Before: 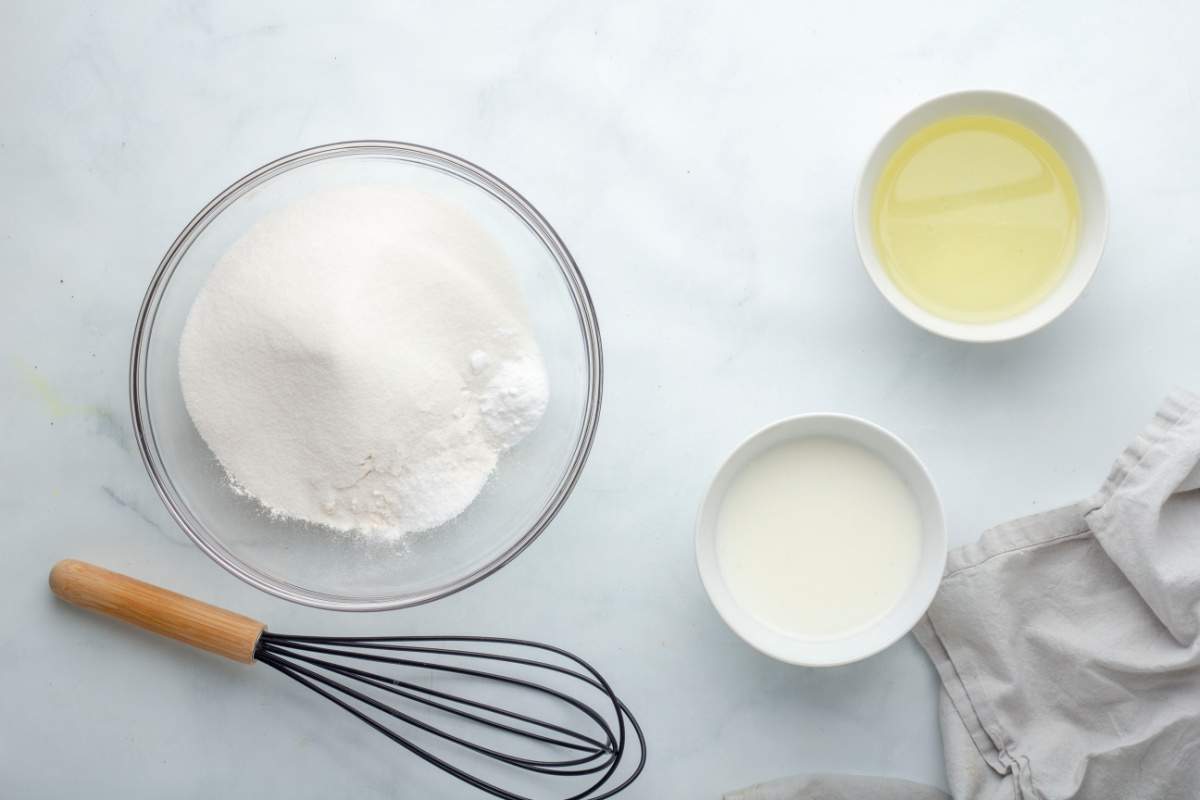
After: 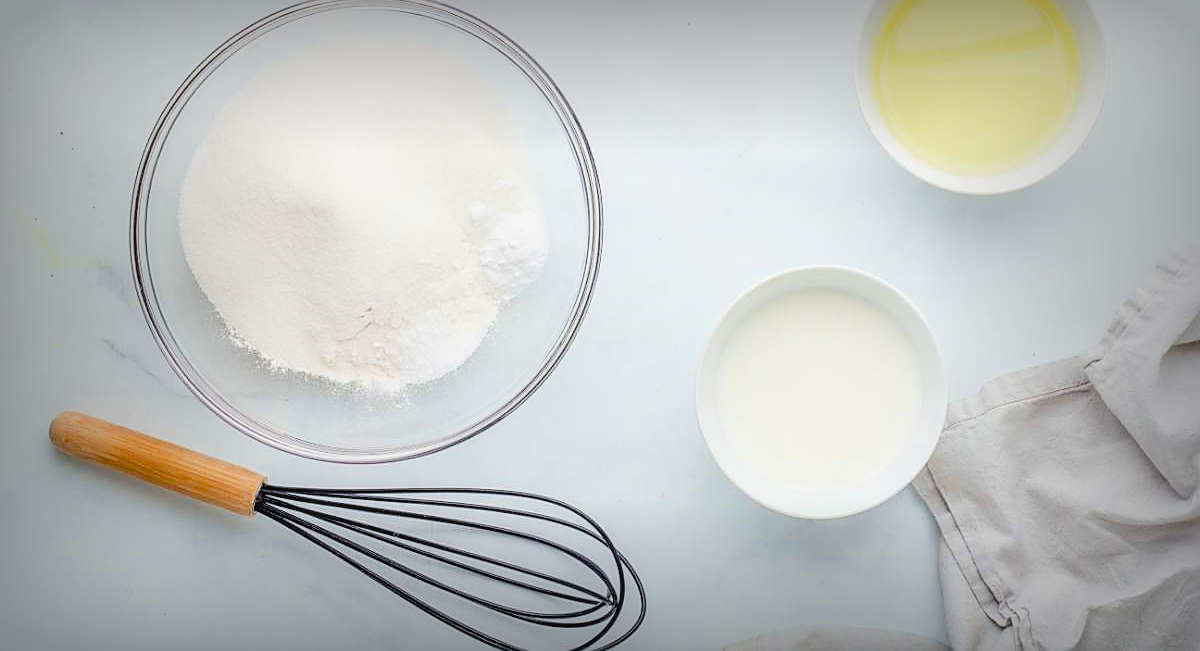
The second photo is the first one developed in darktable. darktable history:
color balance rgb: perceptual saturation grading › global saturation 20%, global vibrance 20%
exposure: black level correction 0, exposure 1.1 EV, compensate exposure bias true, compensate highlight preservation false
crop and rotate: top 18.507%
vignetting: fall-off start 53.2%, brightness -0.594, saturation 0, automatic ratio true, width/height ratio 1.313, shape 0.22, unbound false
sharpen: radius 1.4, amount 1.25, threshold 0.7
local contrast: on, module defaults
filmic rgb: black relative exposure -7.65 EV, white relative exposure 4.56 EV, hardness 3.61
